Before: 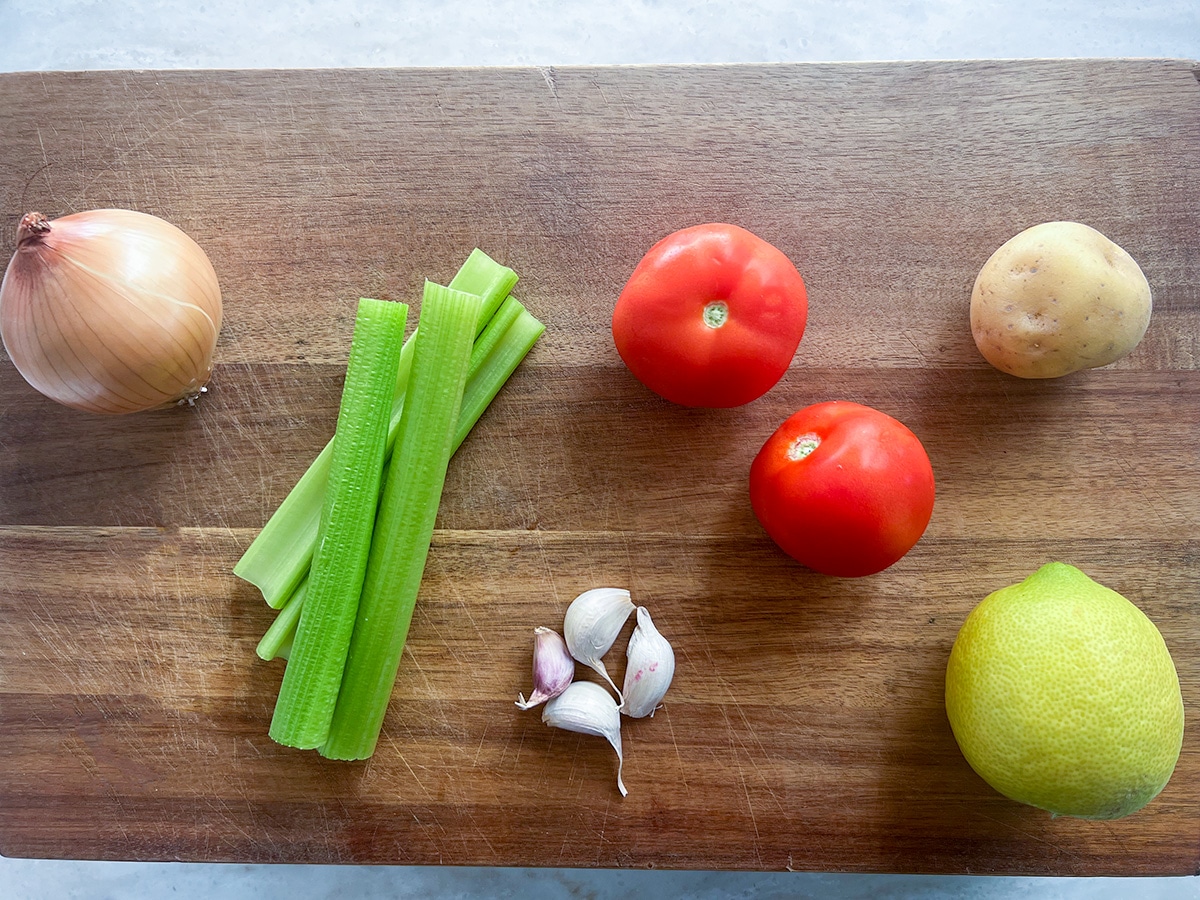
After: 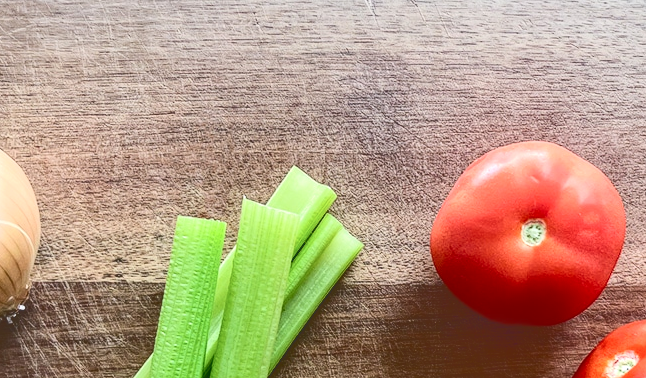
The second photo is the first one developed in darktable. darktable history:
crop: left 15.249%, top 9.164%, right 30.891%, bottom 48.828%
tone curve: curves: ch0 [(0, 0) (0.003, 0.231) (0.011, 0.231) (0.025, 0.231) (0.044, 0.231) (0.069, 0.231) (0.1, 0.234) (0.136, 0.239) (0.177, 0.243) (0.224, 0.247) (0.277, 0.265) (0.335, 0.311) (0.399, 0.389) (0.468, 0.507) (0.543, 0.634) (0.623, 0.74) (0.709, 0.83) (0.801, 0.889) (0.898, 0.93) (1, 1)], color space Lab, independent channels, preserve colors none
local contrast: detail 130%
